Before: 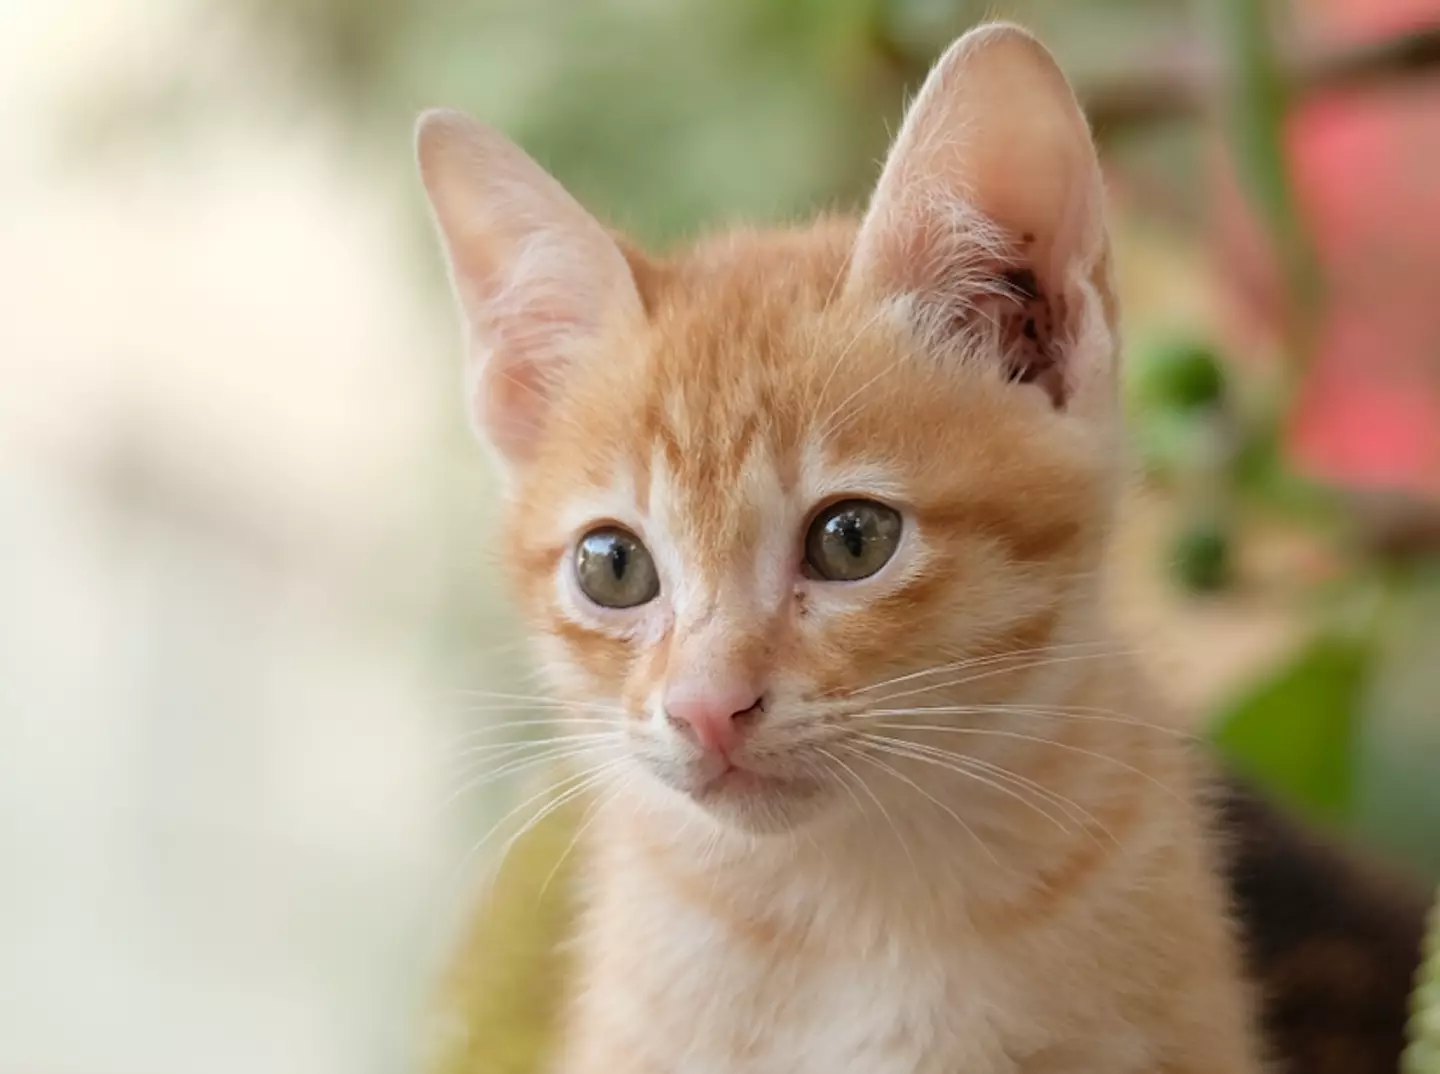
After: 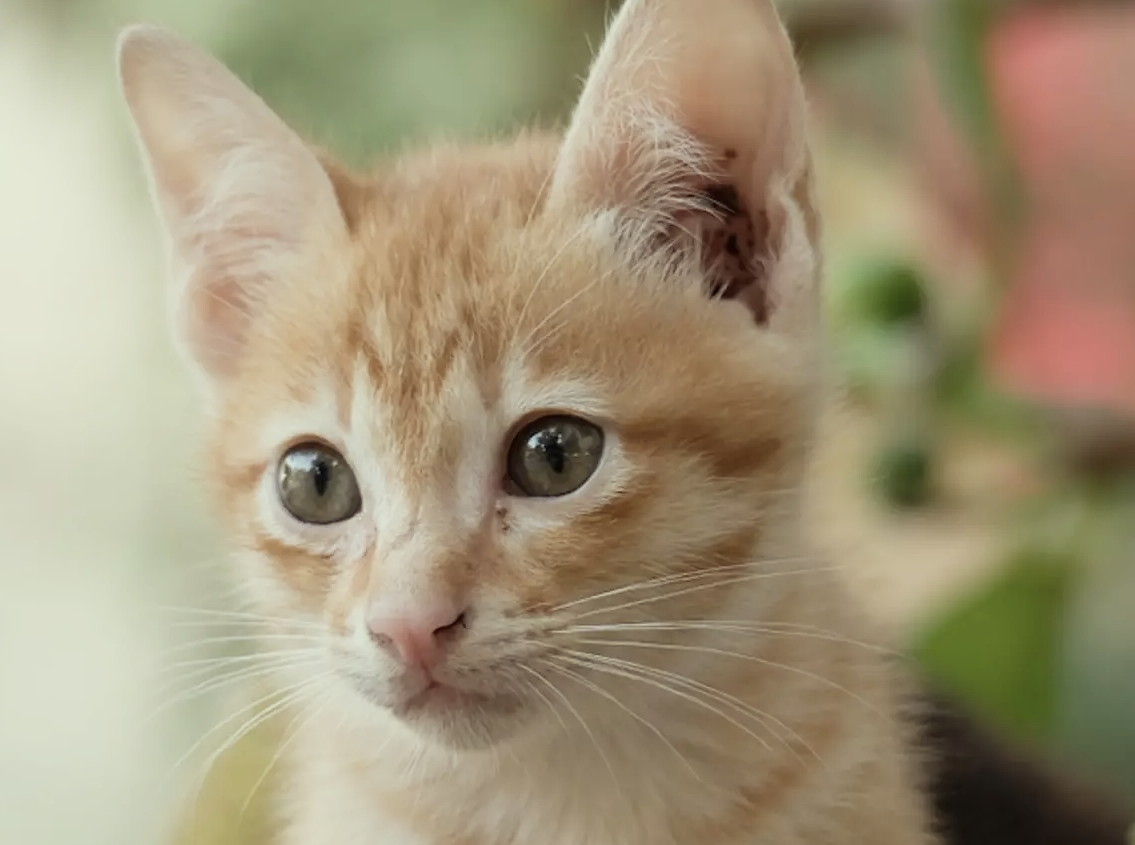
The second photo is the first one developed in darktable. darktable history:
color correction: highlights a* -4.28, highlights b* 6.53
sigmoid: contrast 1.22, skew 0.65
crop and rotate: left 20.74%, top 7.912%, right 0.375%, bottom 13.378%
contrast brightness saturation: contrast 0.1, saturation -0.3
